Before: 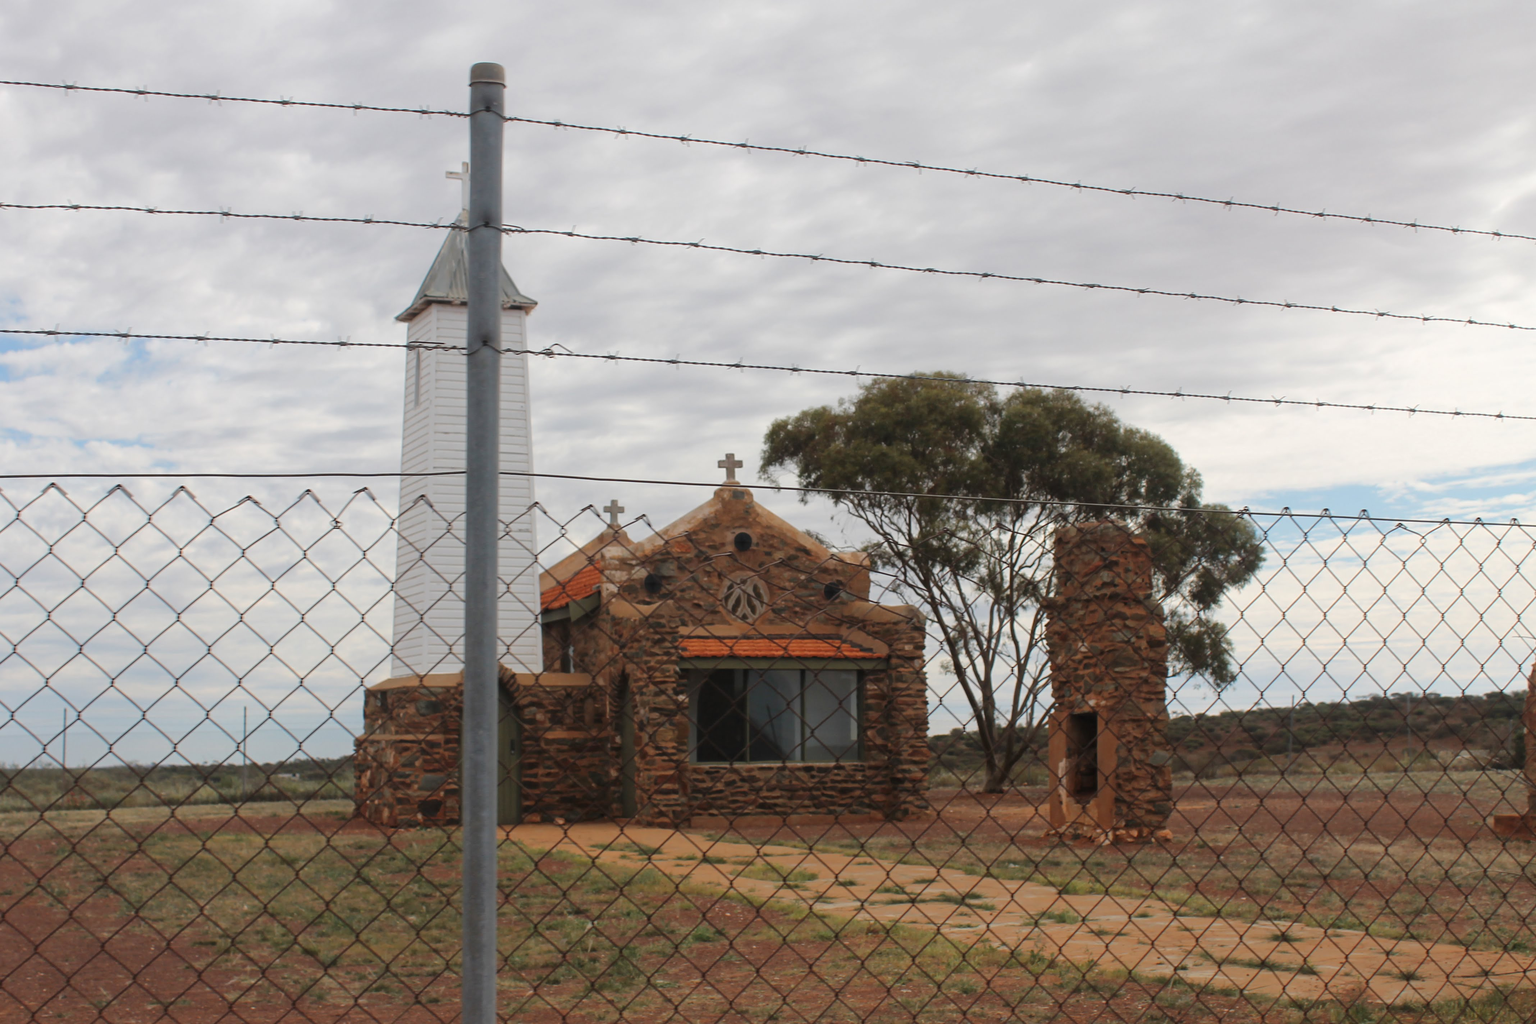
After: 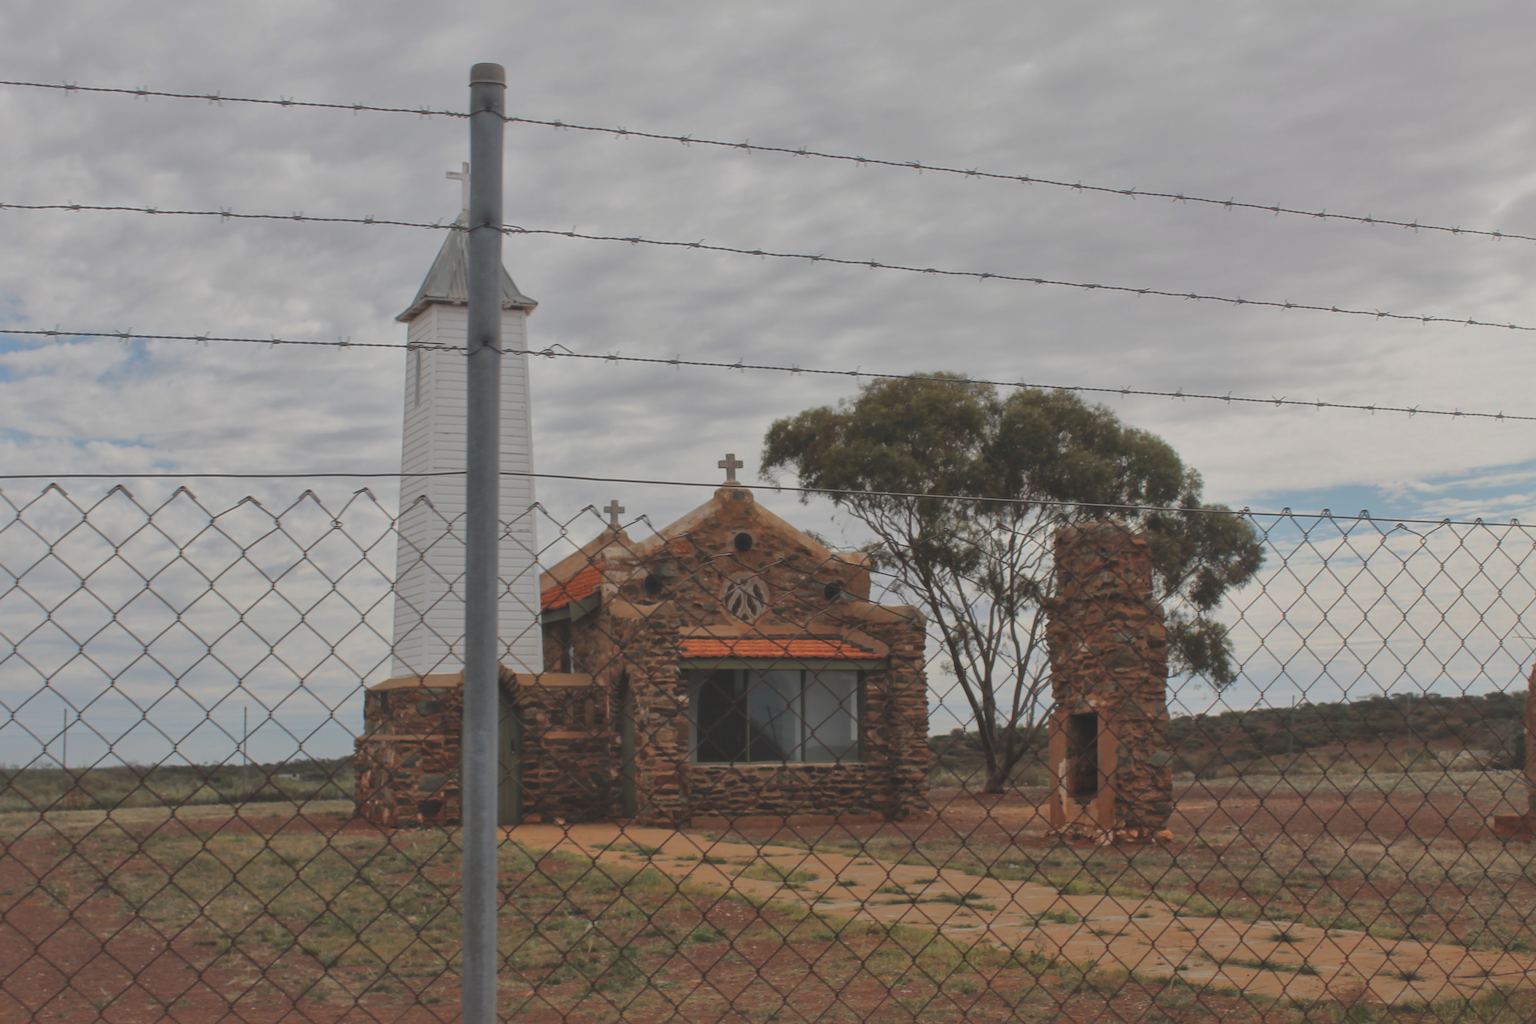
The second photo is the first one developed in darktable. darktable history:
haze removal: strength -0.101, compatibility mode true, adaptive false
shadows and highlights: on, module defaults
exposure: black level correction -0.015, exposure -0.5 EV, compensate exposure bias true, compensate highlight preservation false
